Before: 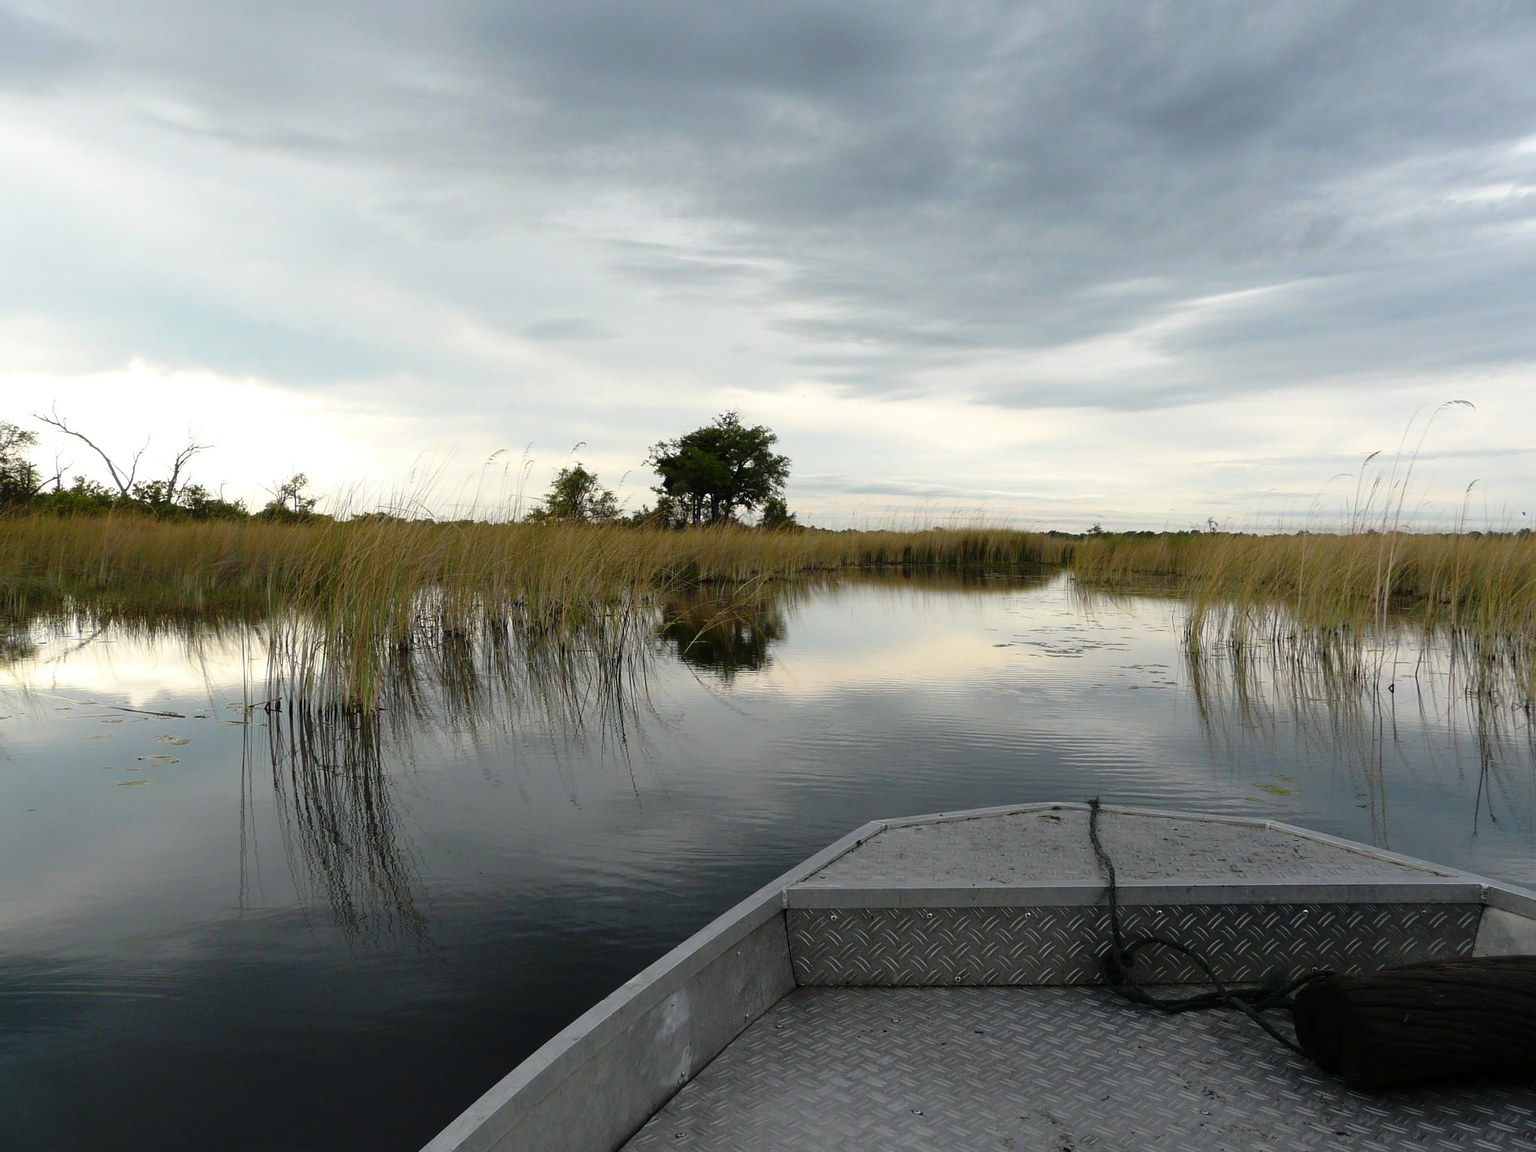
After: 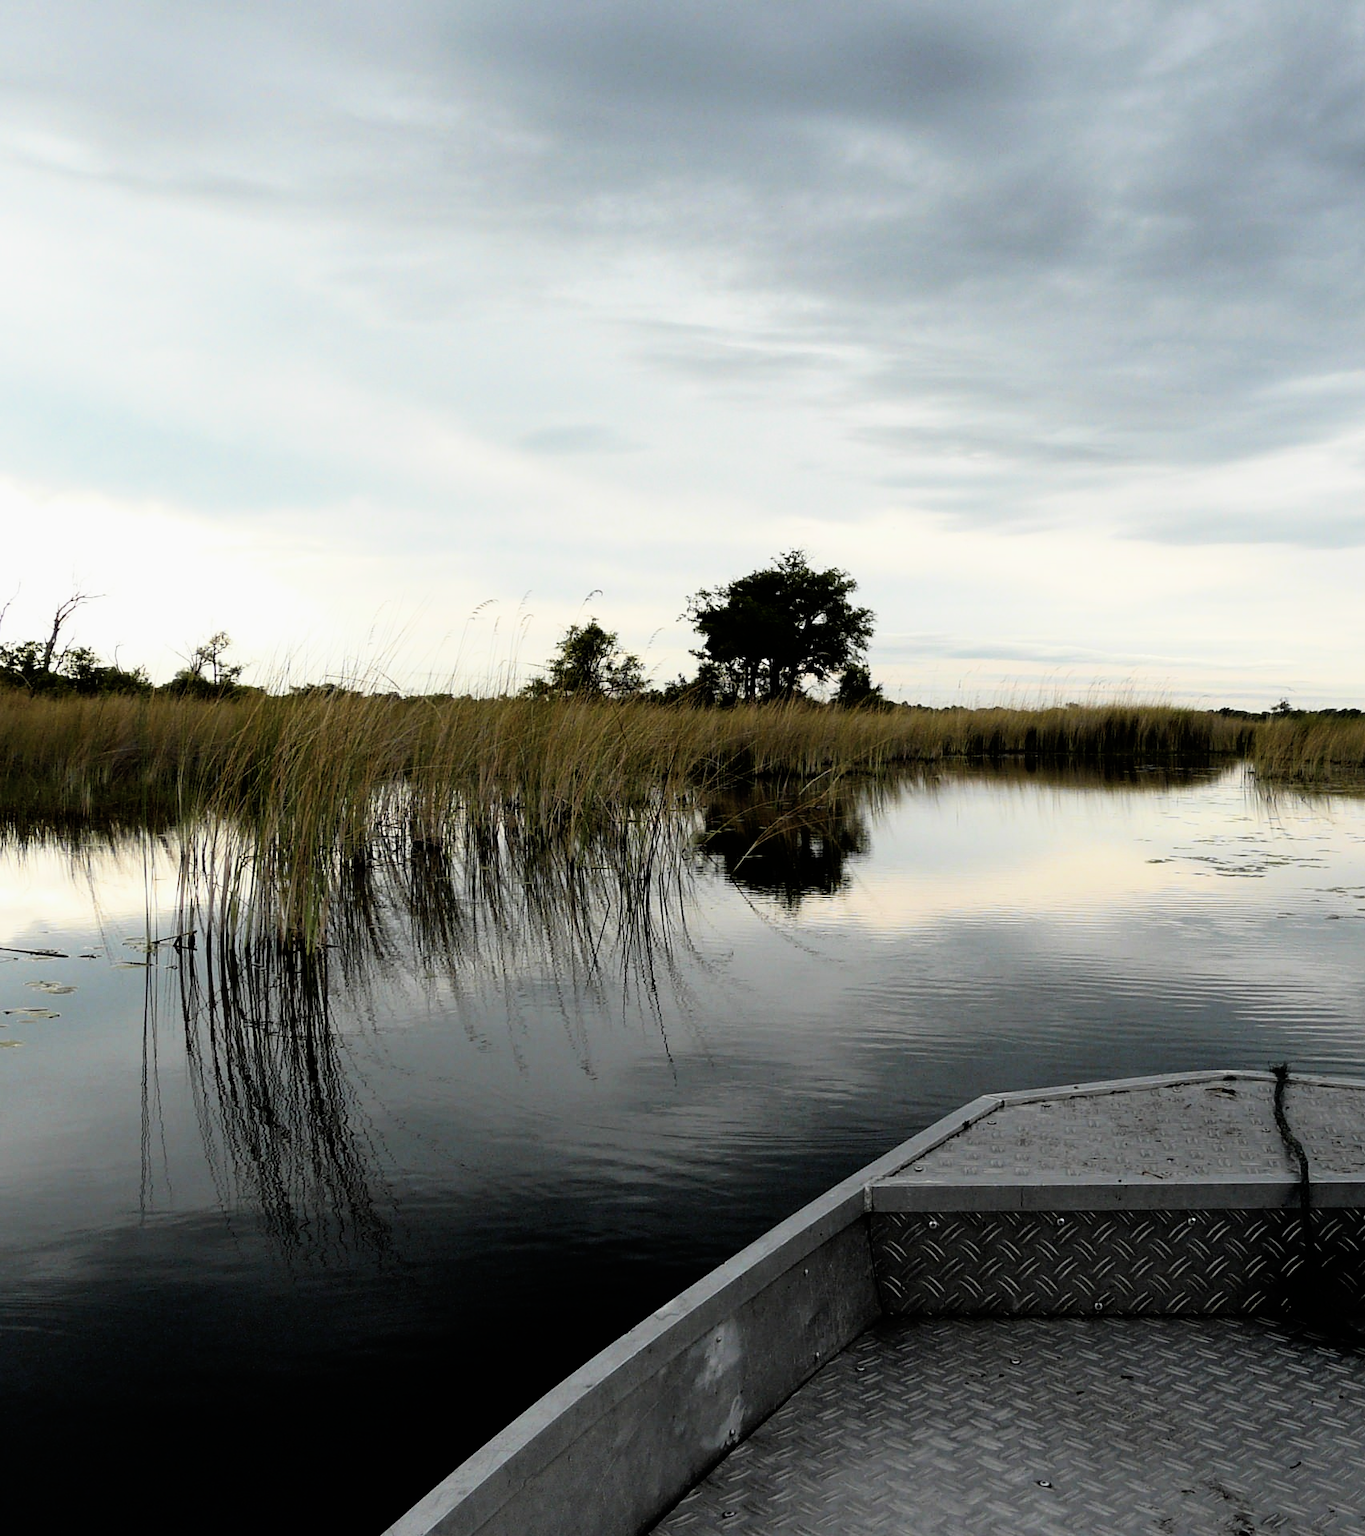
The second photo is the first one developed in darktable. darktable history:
crop and rotate: left 8.786%, right 24.548%
filmic rgb: black relative exposure -5.42 EV, white relative exposure 2.85 EV, dynamic range scaling -37.73%, hardness 4, contrast 1.605, highlights saturation mix -0.93%
